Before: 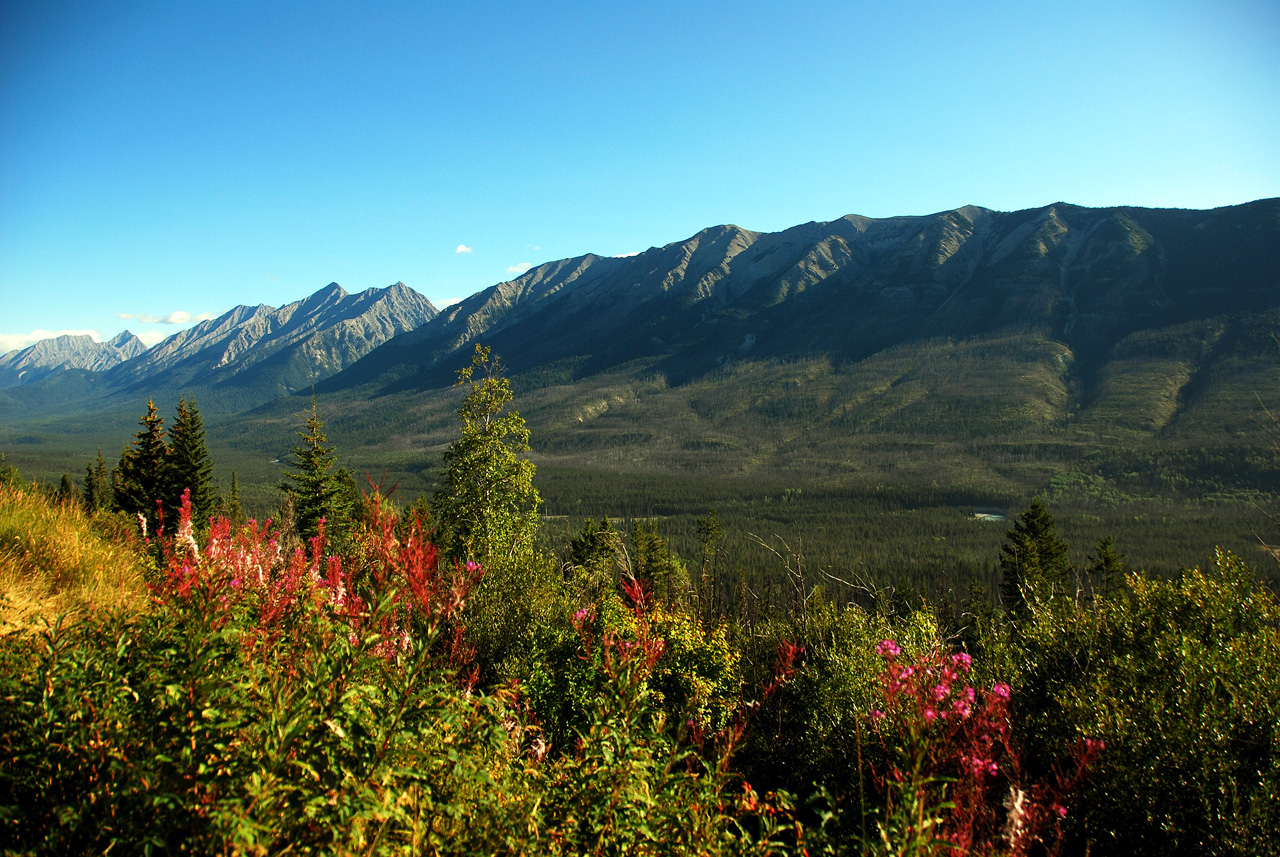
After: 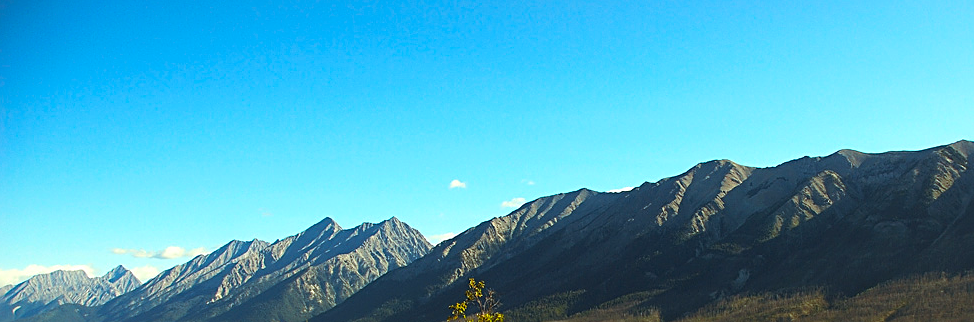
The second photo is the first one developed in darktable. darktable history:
crop: left 0.547%, top 7.633%, right 23.35%, bottom 54.763%
color balance rgb: shadows lift › chroma 9.726%, shadows lift › hue 43.09°, perceptual saturation grading › global saturation 19.812%, global vibrance 20%
sharpen: on, module defaults
